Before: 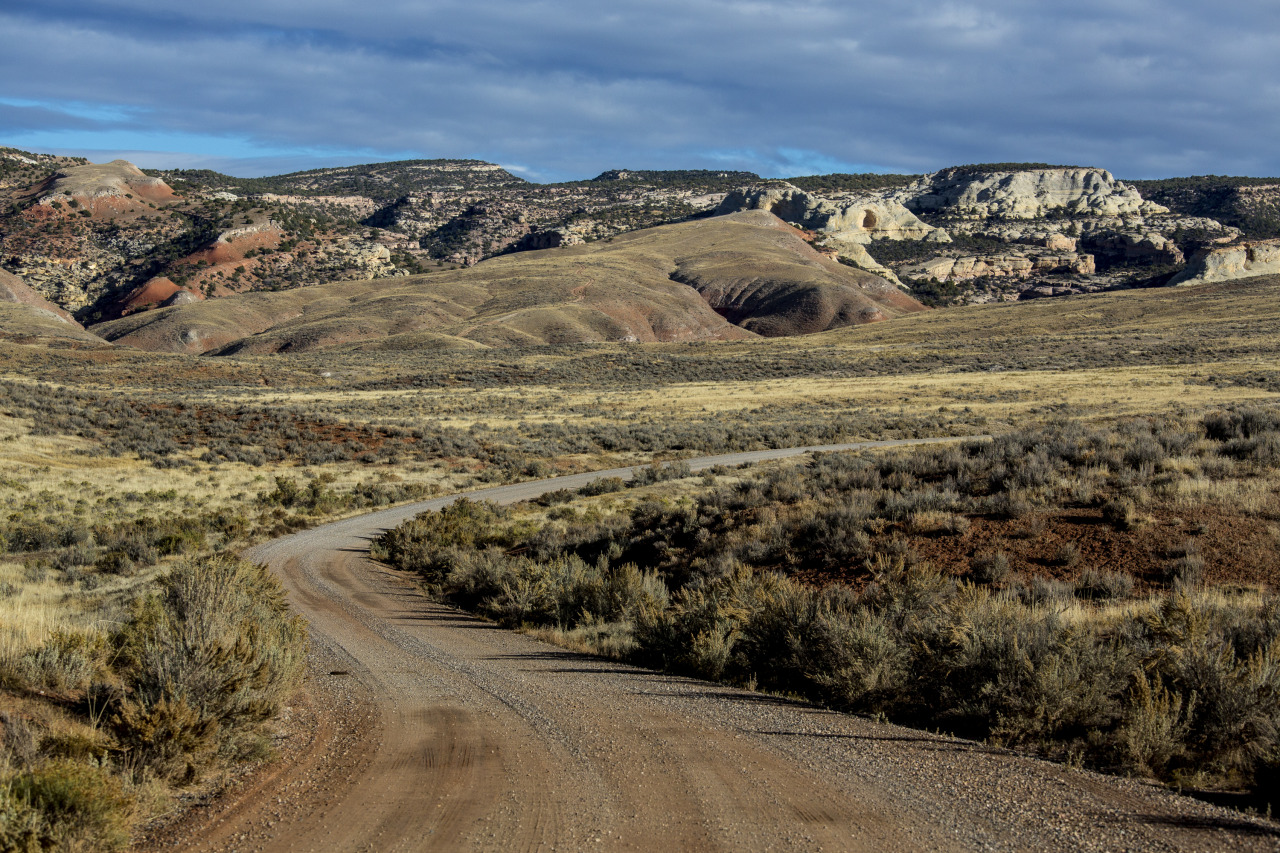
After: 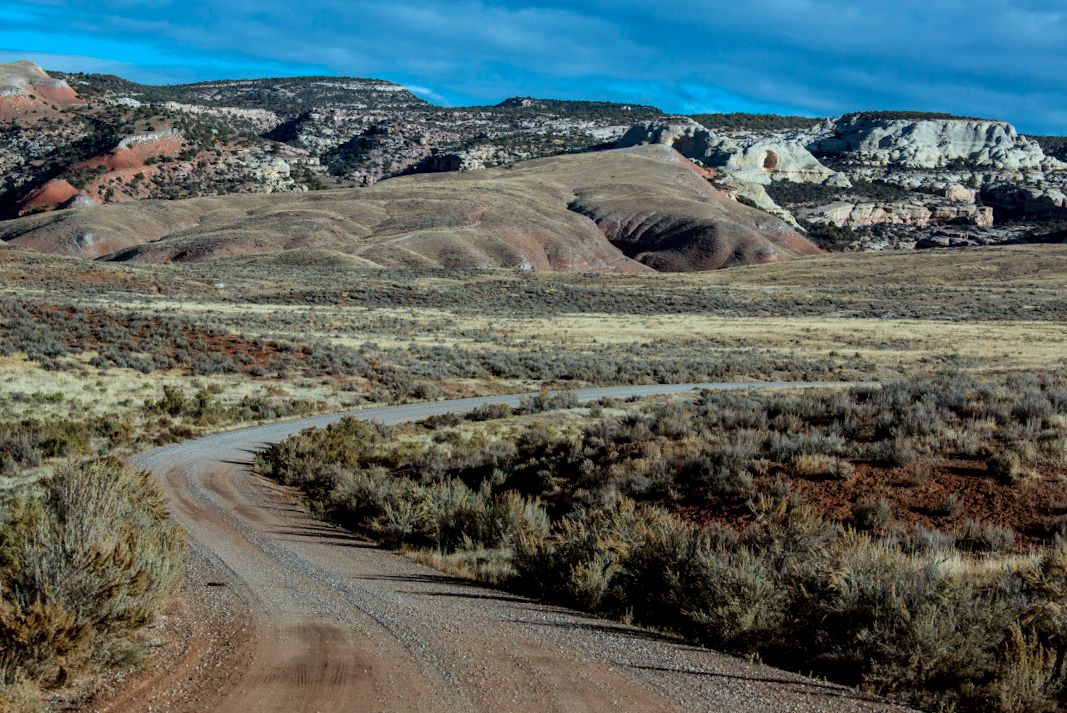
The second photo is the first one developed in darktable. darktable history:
crop and rotate: angle -3.09°, left 5.321%, top 5.21%, right 4.669%, bottom 4.513%
color correction: highlights a* -10.63, highlights b* -19.79
